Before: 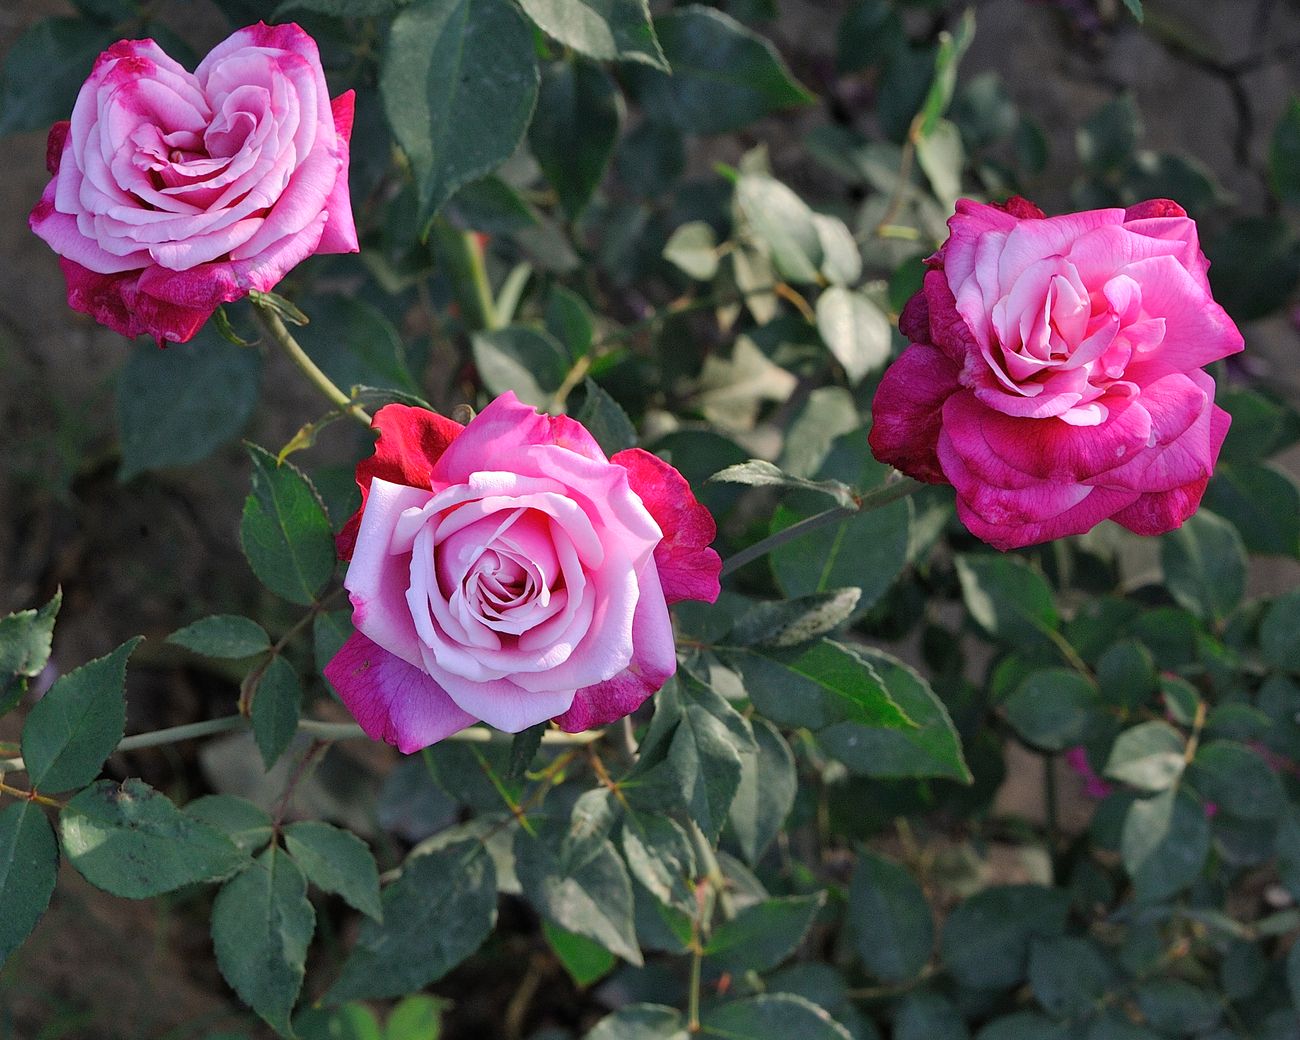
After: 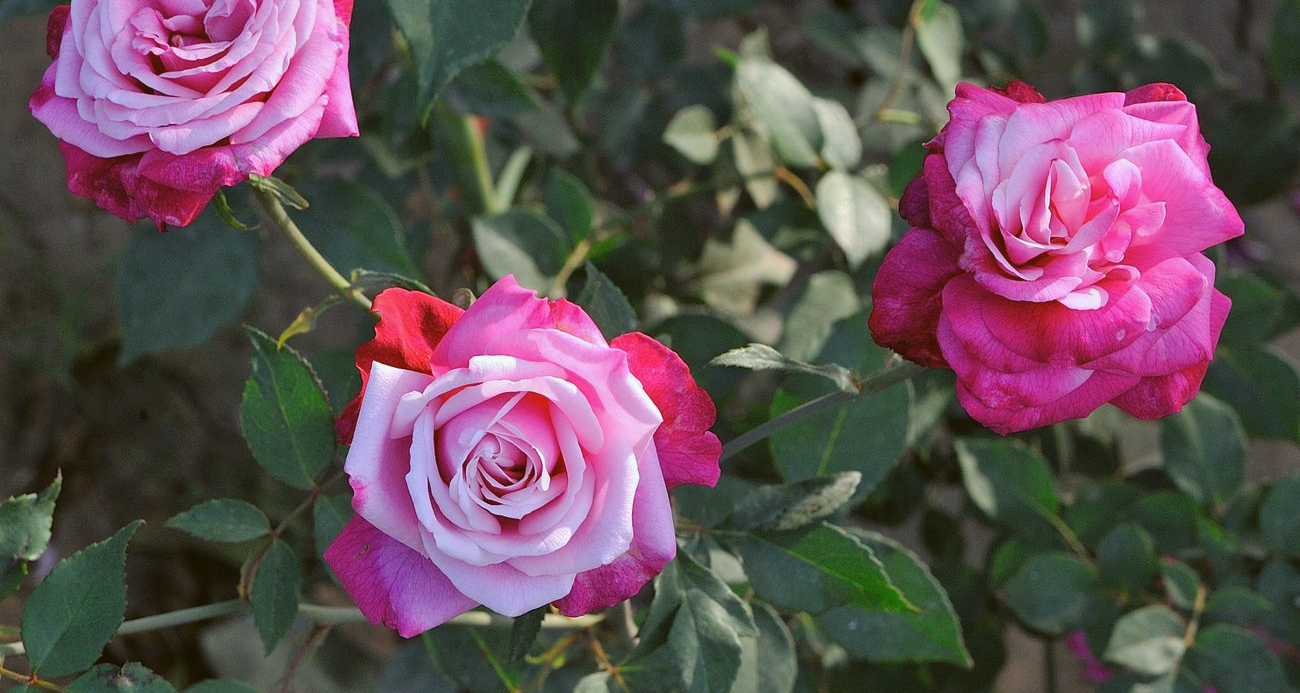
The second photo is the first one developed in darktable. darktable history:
rotate and perspective: automatic cropping off
color balance: lift [1.004, 1.002, 1.002, 0.998], gamma [1, 1.007, 1.002, 0.993], gain [1, 0.977, 1.013, 1.023], contrast -3.64%
crop: top 11.166%, bottom 22.168%
